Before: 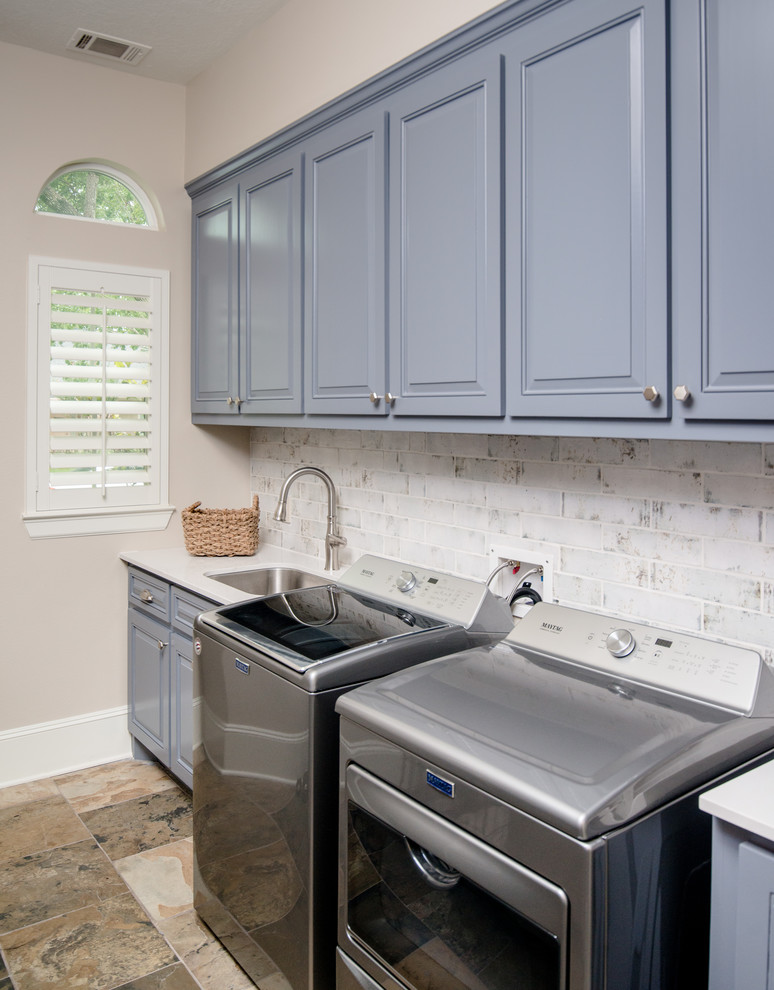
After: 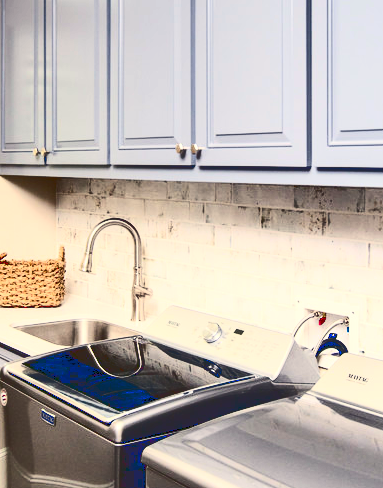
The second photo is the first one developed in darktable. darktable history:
color balance rgb: shadows lift › chroma 3.246%, shadows lift › hue 279.22°, highlights gain › chroma 3.07%, highlights gain › hue 76.38°, perceptual saturation grading › global saturation 29.959%, perceptual brilliance grading › highlights 9.351%, perceptual brilliance grading › shadows -4.663%
crop: left 25.122%, top 25.23%, right 25.309%, bottom 25.469%
contrast brightness saturation: contrast 0.407, brightness 0.054, saturation 0.262
tone curve: curves: ch0 [(0, 0) (0.003, 0.161) (0.011, 0.161) (0.025, 0.161) (0.044, 0.161) (0.069, 0.161) (0.1, 0.161) (0.136, 0.163) (0.177, 0.179) (0.224, 0.207) (0.277, 0.243) (0.335, 0.292) (0.399, 0.361) (0.468, 0.452) (0.543, 0.547) (0.623, 0.638) (0.709, 0.731) (0.801, 0.826) (0.898, 0.911) (1, 1)], color space Lab, linked channels, preserve colors none
